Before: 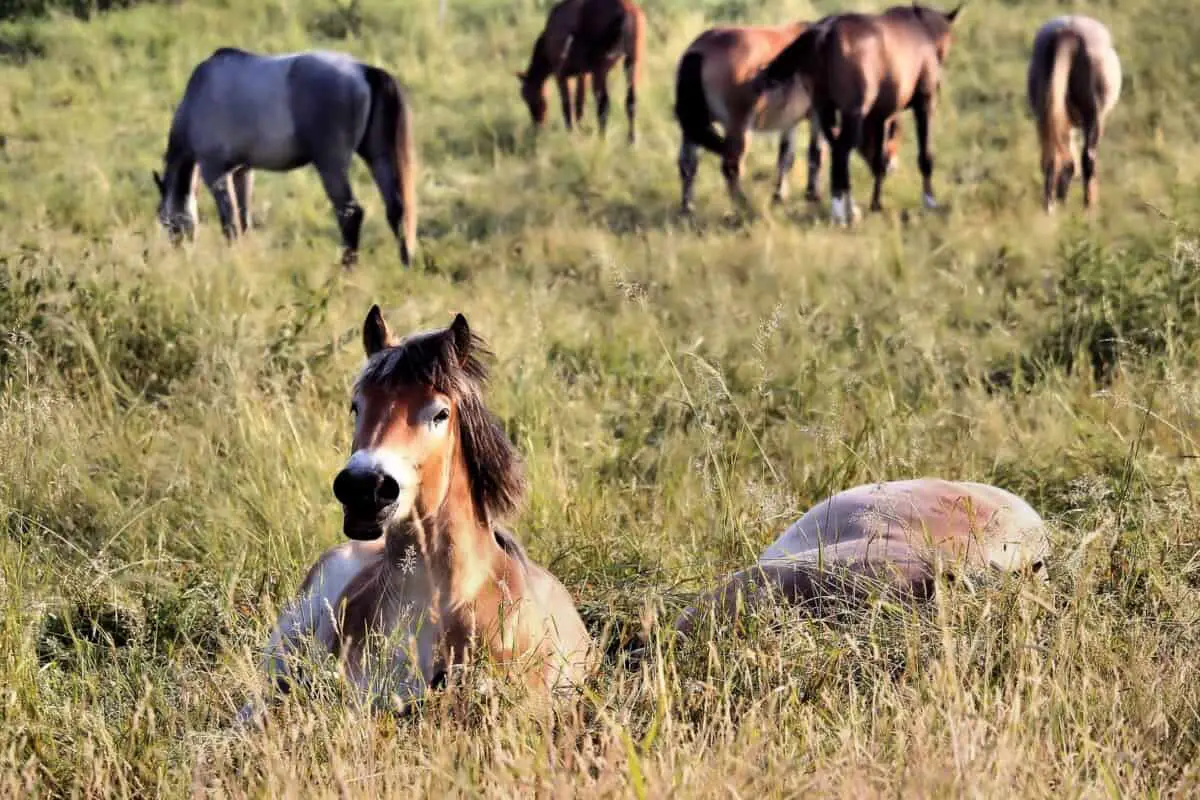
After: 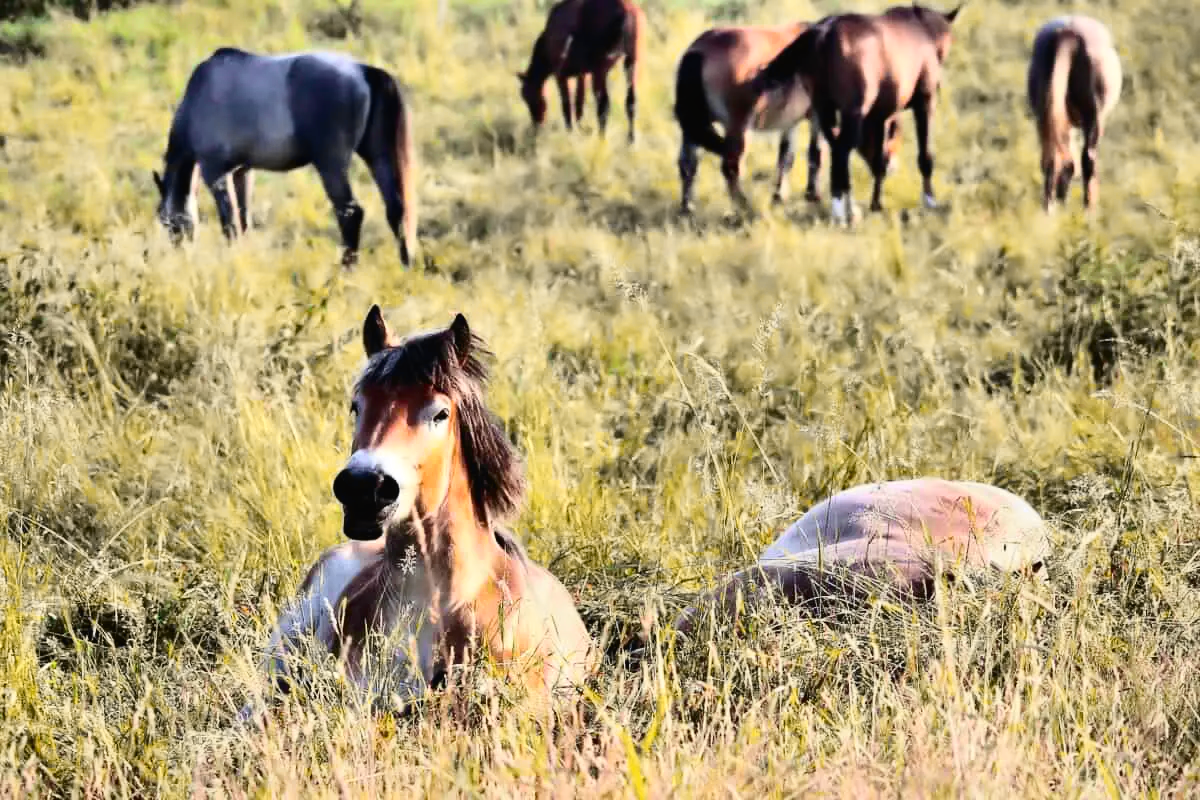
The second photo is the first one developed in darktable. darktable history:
local contrast: mode bilateral grid, contrast 20, coarseness 50, detail 120%, midtone range 0.2
tone curve: curves: ch0 [(0, 0.023) (0.103, 0.087) (0.277, 0.28) (0.46, 0.554) (0.569, 0.68) (0.735, 0.843) (0.994, 0.984)]; ch1 [(0, 0) (0.324, 0.285) (0.456, 0.438) (0.488, 0.497) (0.512, 0.503) (0.535, 0.535) (0.599, 0.606) (0.715, 0.738) (1, 1)]; ch2 [(0, 0) (0.369, 0.388) (0.449, 0.431) (0.478, 0.471) (0.502, 0.503) (0.55, 0.553) (0.603, 0.602) (0.656, 0.713) (1, 1)], color space Lab, independent channels, preserve colors none
tone equalizer: on, module defaults
